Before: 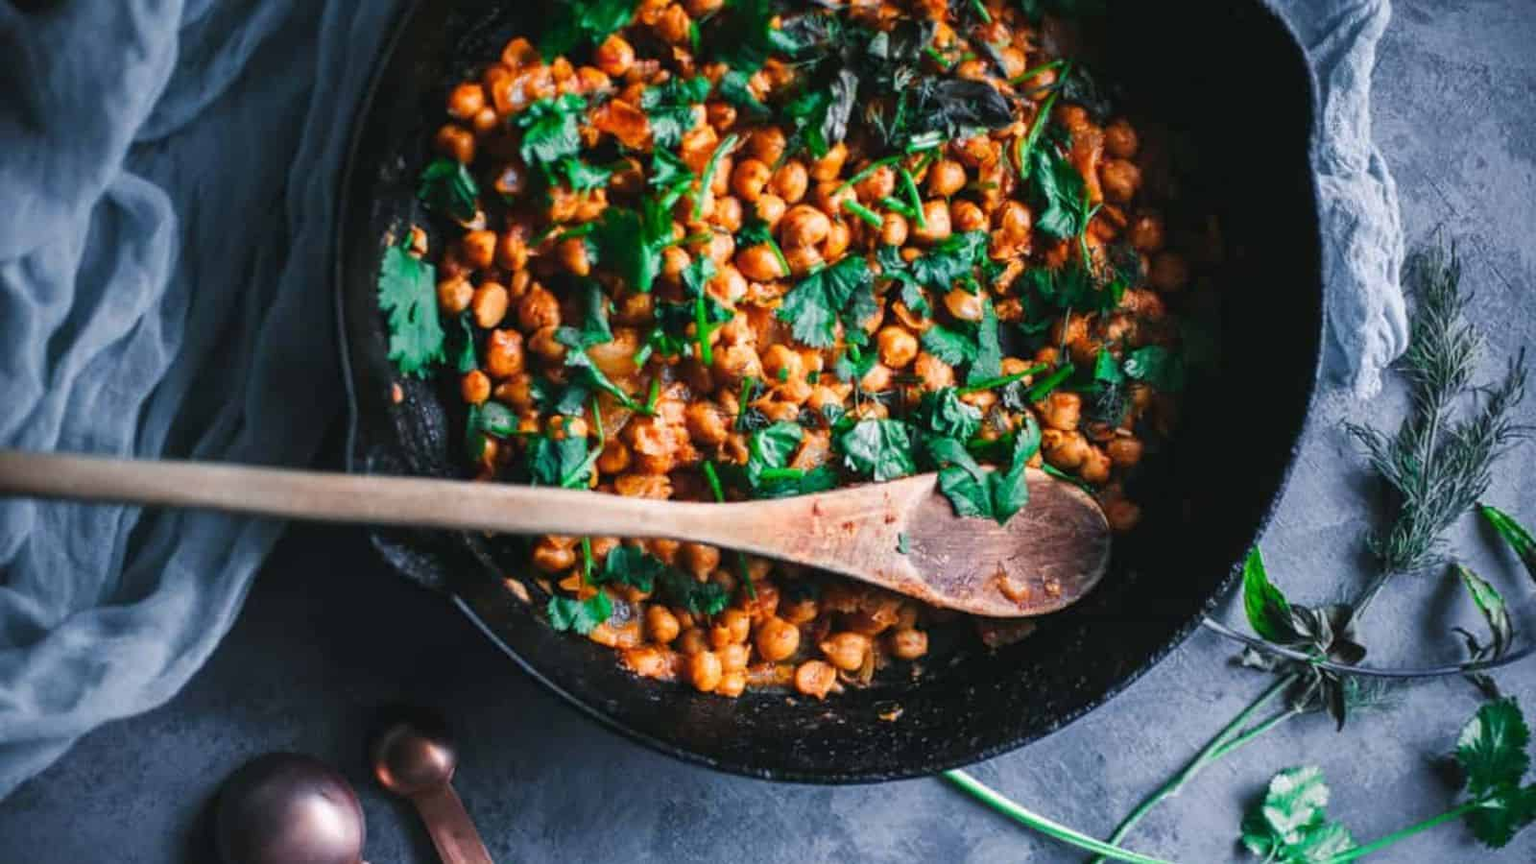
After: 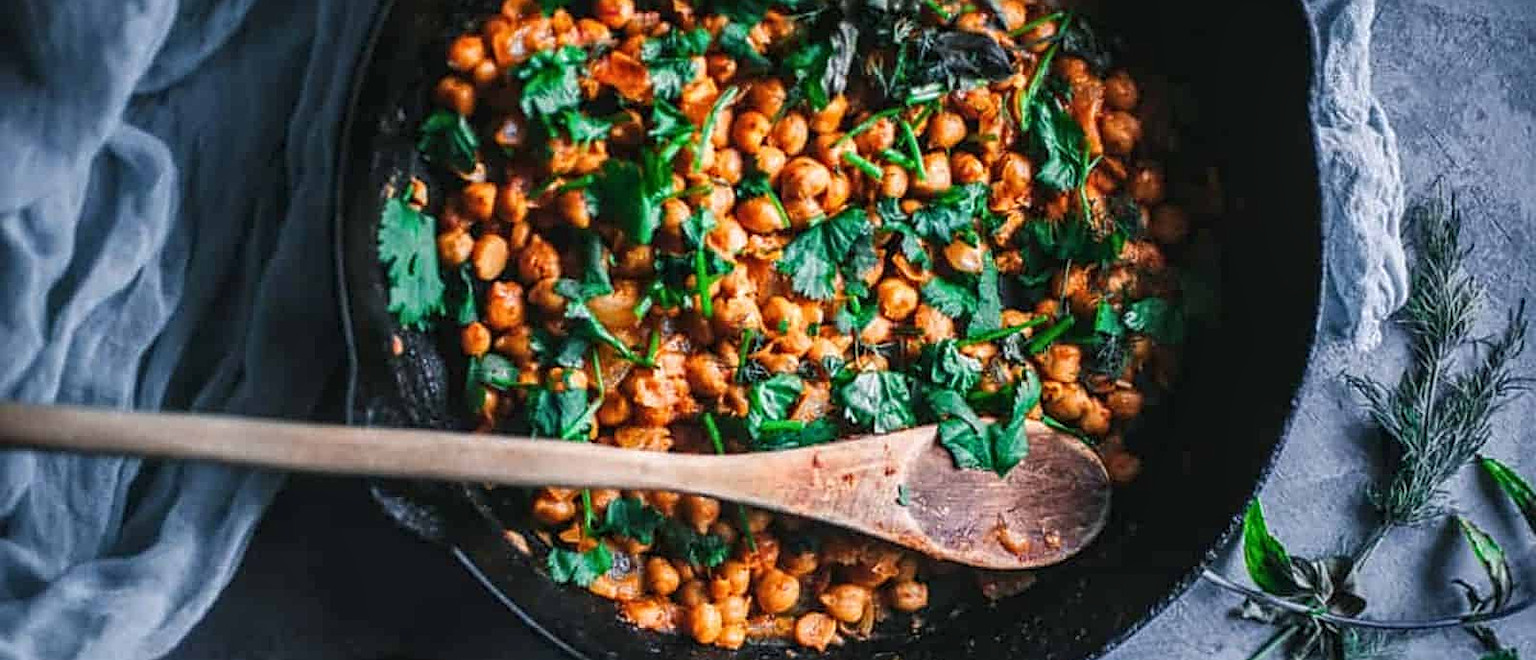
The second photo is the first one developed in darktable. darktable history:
local contrast: on, module defaults
sharpen: on, module defaults
crop: top 5.646%, bottom 17.833%
